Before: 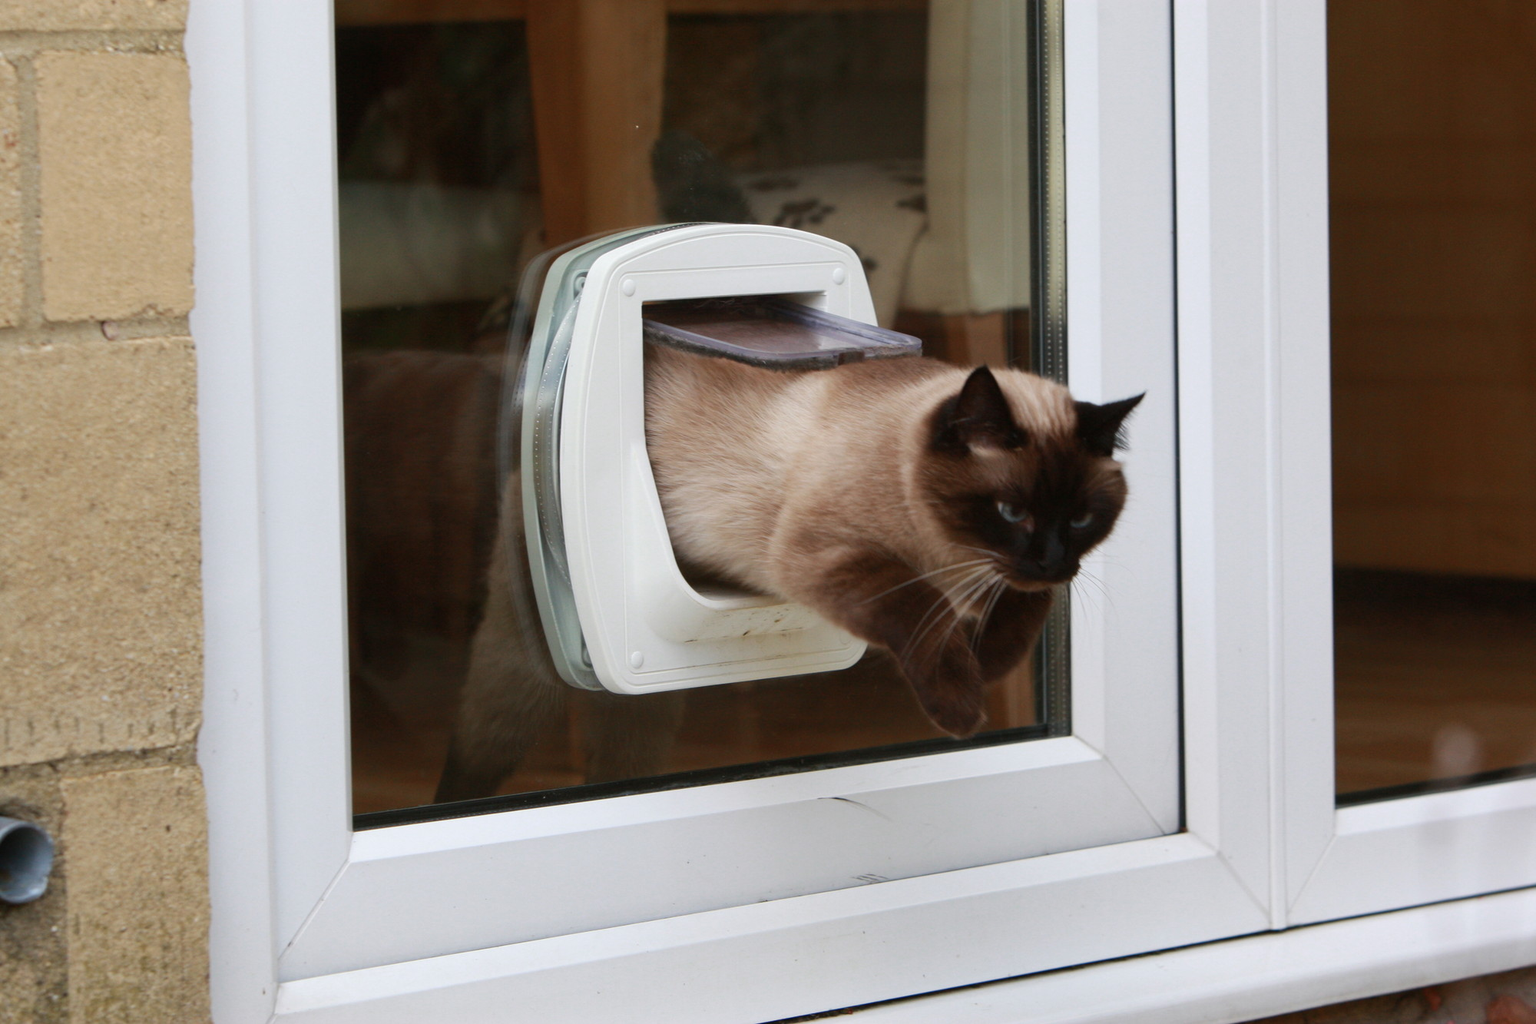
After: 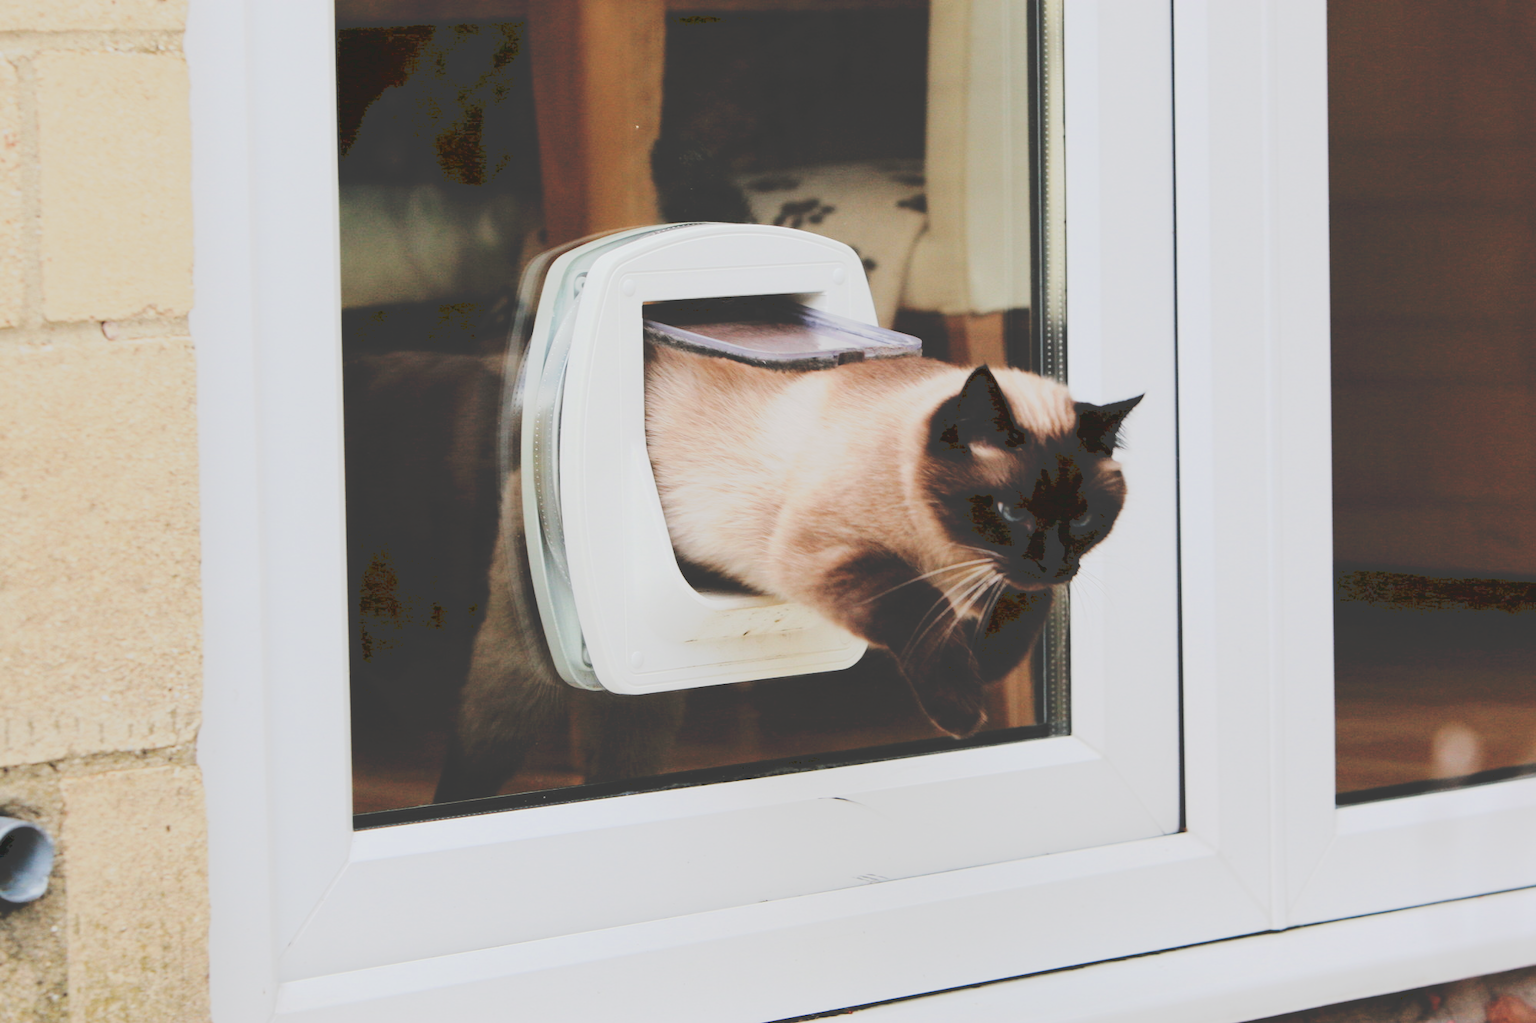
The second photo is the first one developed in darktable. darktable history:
tone curve: curves: ch0 [(0, 0) (0.003, 0.241) (0.011, 0.241) (0.025, 0.242) (0.044, 0.246) (0.069, 0.25) (0.1, 0.251) (0.136, 0.256) (0.177, 0.275) (0.224, 0.293) (0.277, 0.326) (0.335, 0.38) (0.399, 0.449) (0.468, 0.525) (0.543, 0.606) (0.623, 0.683) (0.709, 0.751) (0.801, 0.824) (0.898, 0.871) (1, 1)], preserve colors none
exposure: black level correction 0, exposure 1.095 EV, compensate highlight preservation false
filmic rgb: black relative exposure -4.1 EV, white relative exposure 5.16 EV, threshold 2.99 EV, hardness 2.07, contrast 1.181, enable highlight reconstruction true
